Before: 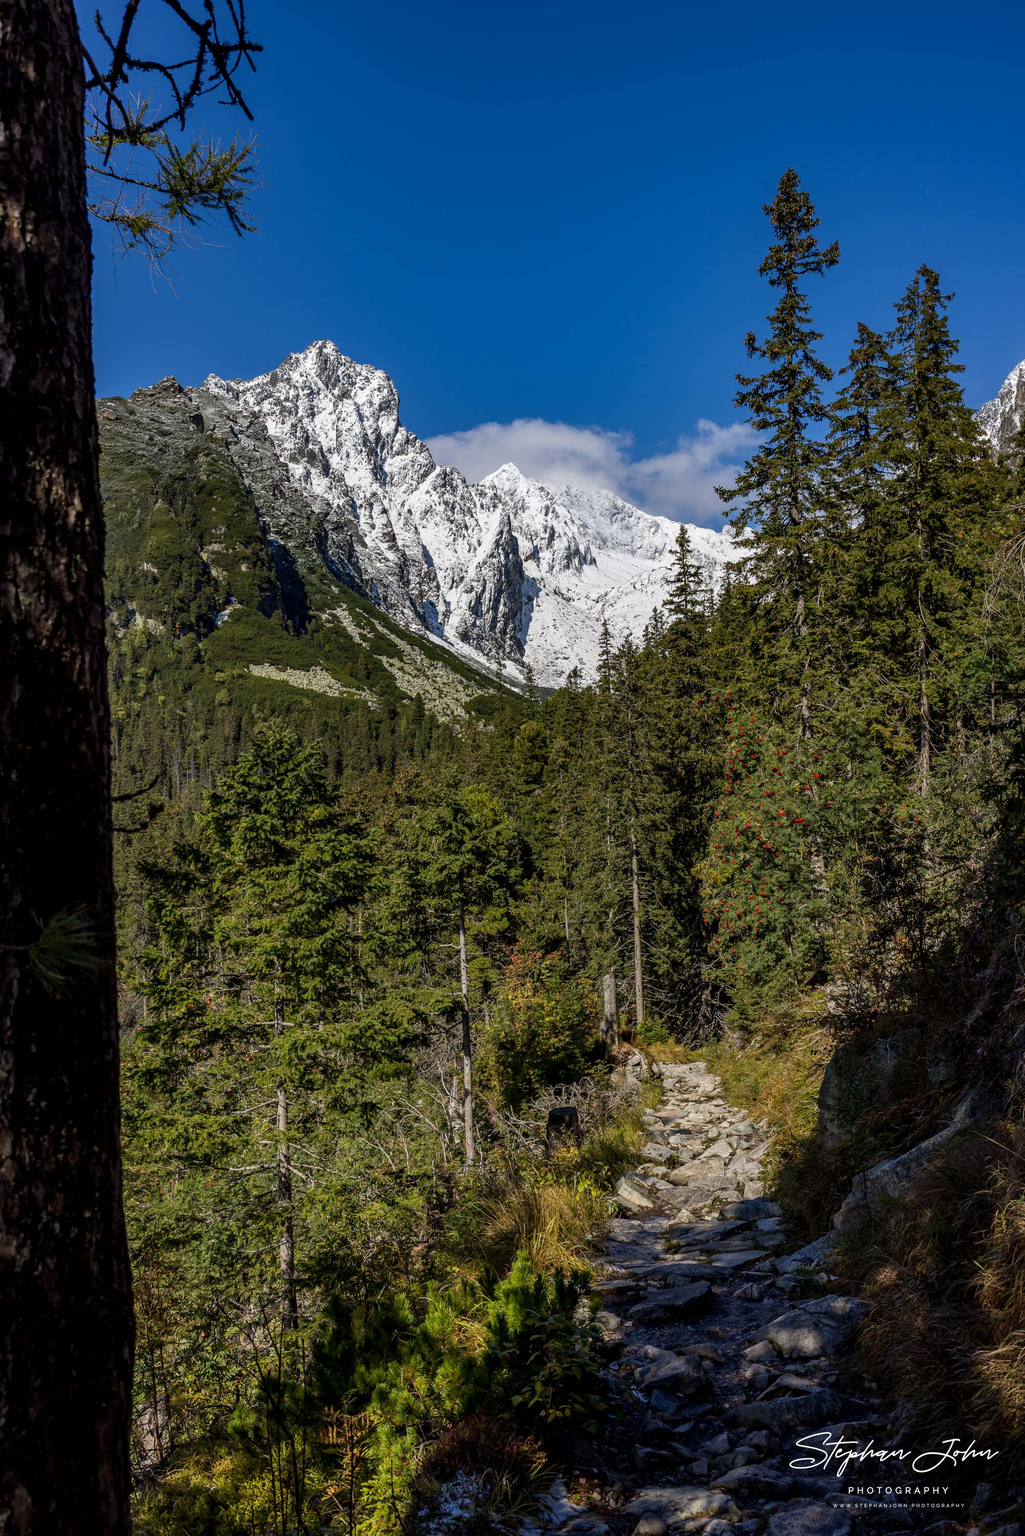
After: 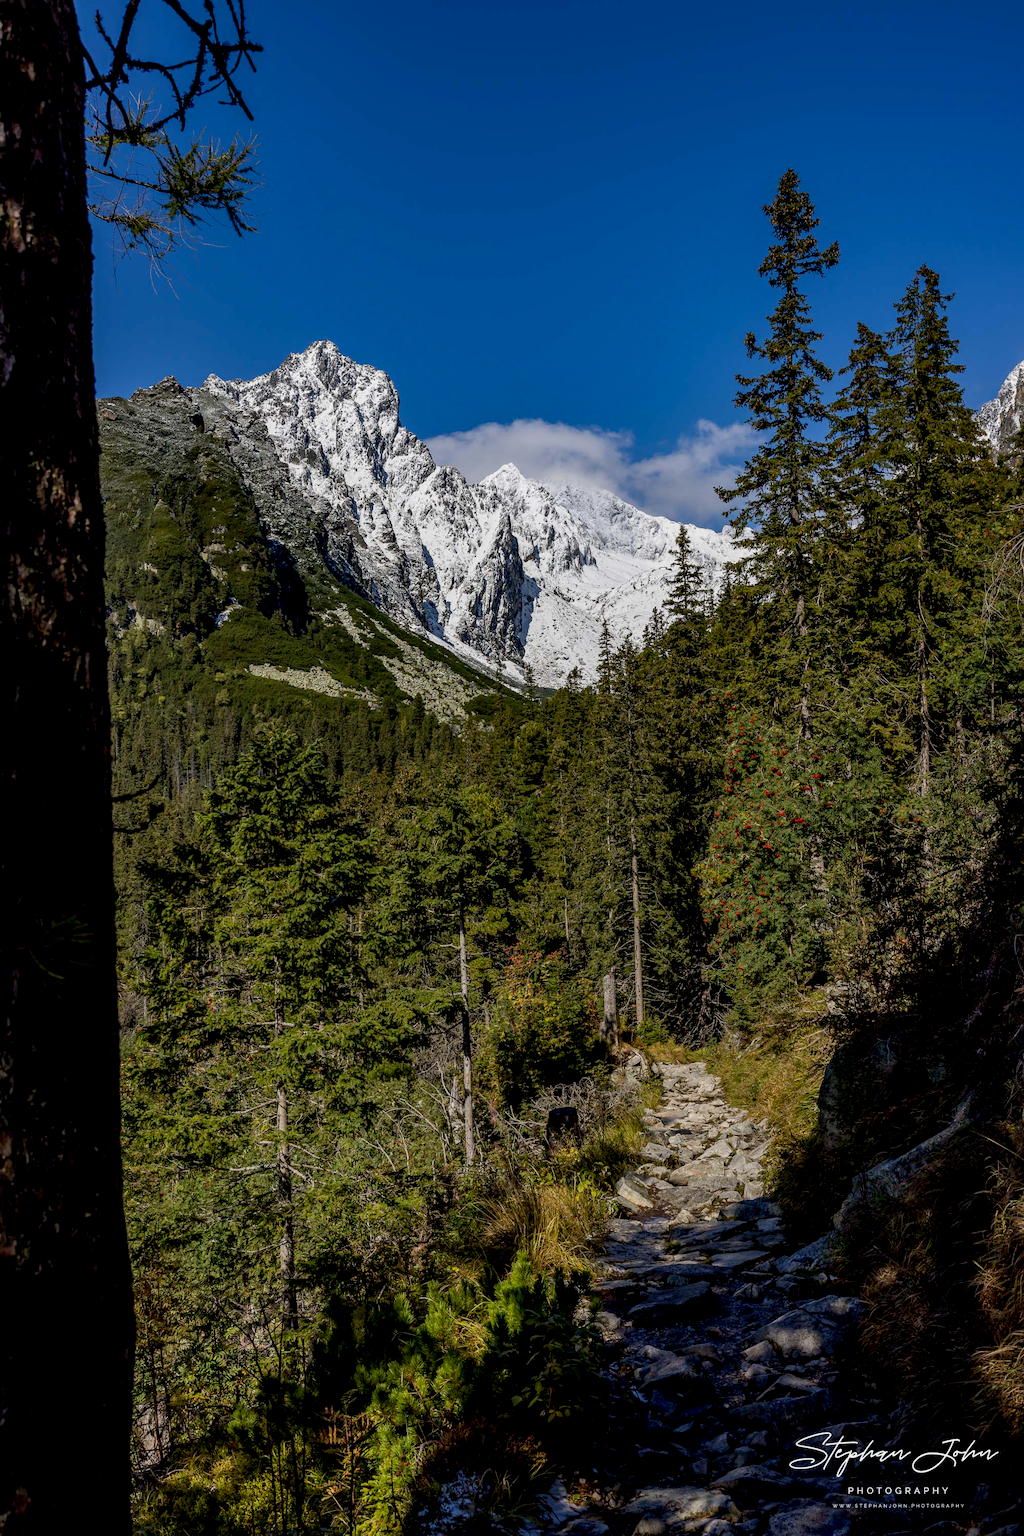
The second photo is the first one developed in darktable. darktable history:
exposure: black level correction 0.009, exposure -0.167 EV, compensate highlight preservation false
